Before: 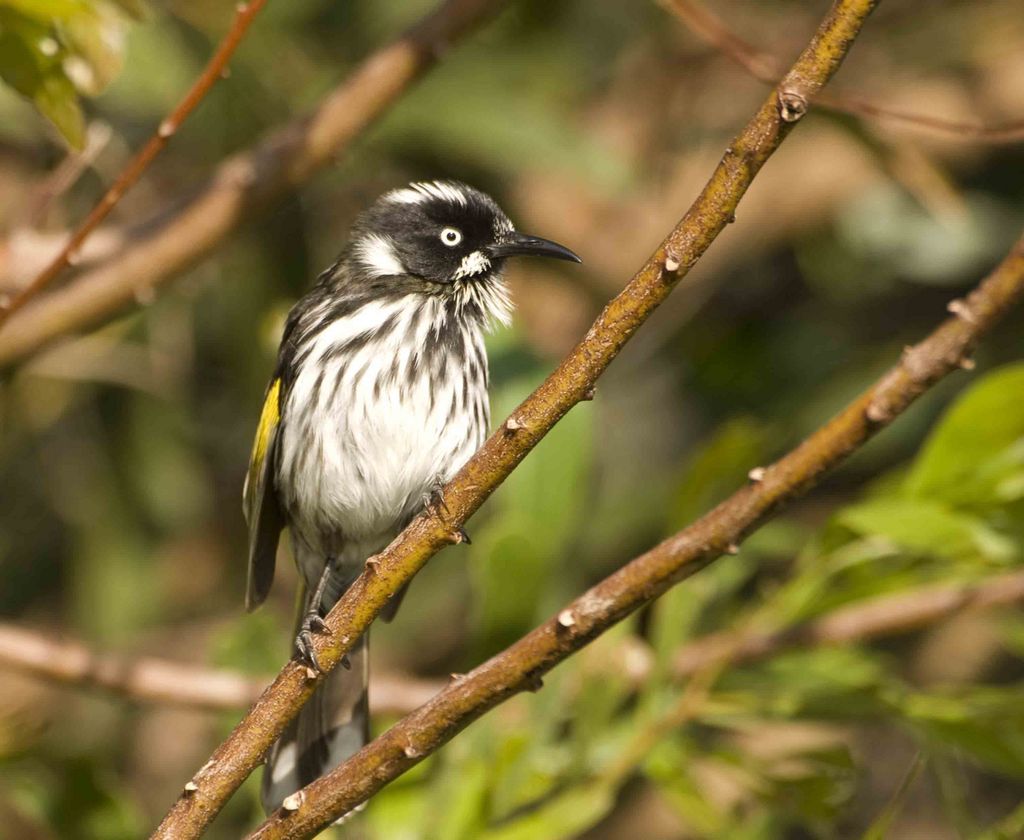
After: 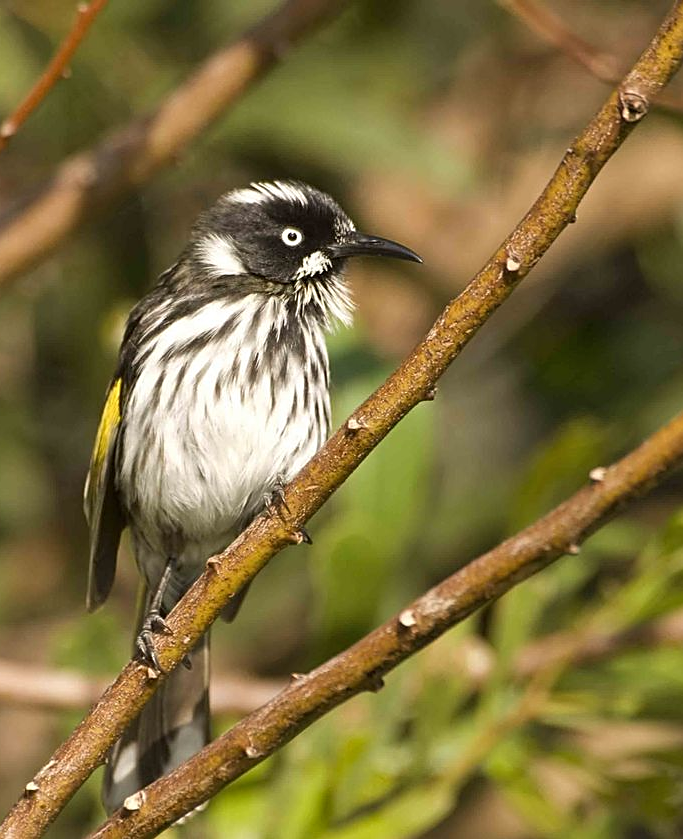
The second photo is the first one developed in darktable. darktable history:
crop and rotate: left 15.553%, right 17.687%
shadows and highlights: radius 105.88, shadows 41.34, highlights -71.59, low approximation 0.01, soften with gaussian
sharpen: on, module defaults
